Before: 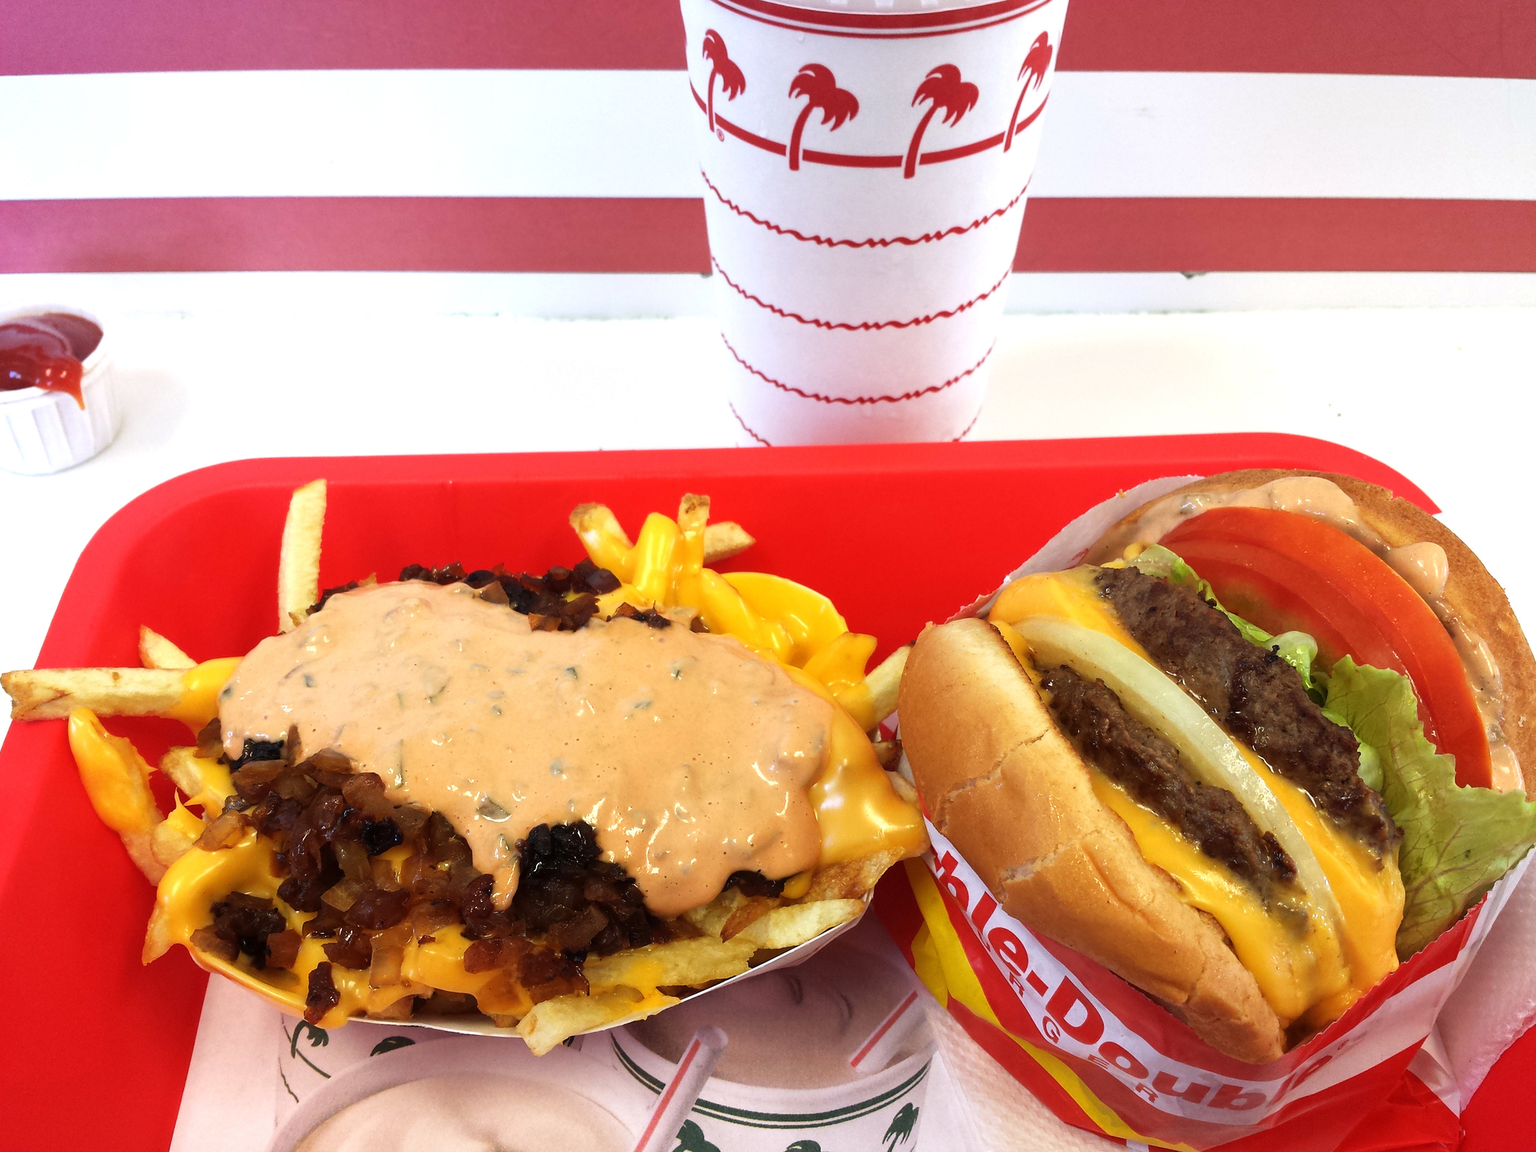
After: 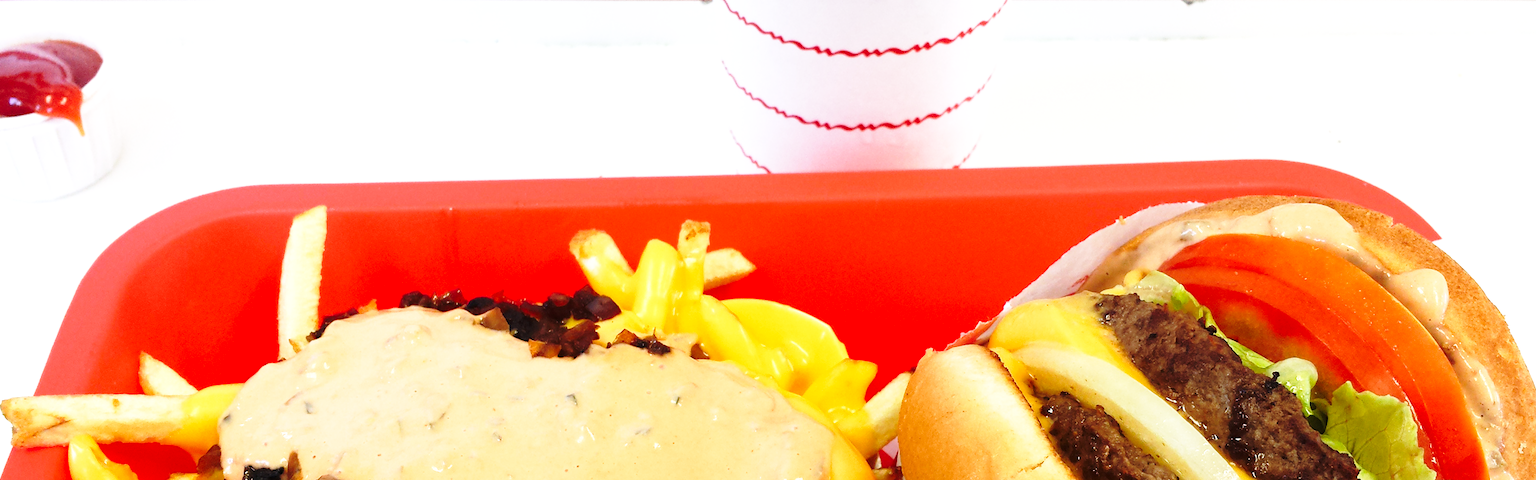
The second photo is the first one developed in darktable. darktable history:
crop and rotate: top 23.788%, bottom 34.438%
base curve: curves: ch0 [(0, 0) (0.036, 0.037) (0.121, 0.228) (0.46, 0.76) (0.859, 0.983) (1, 1)], preserve colors none
